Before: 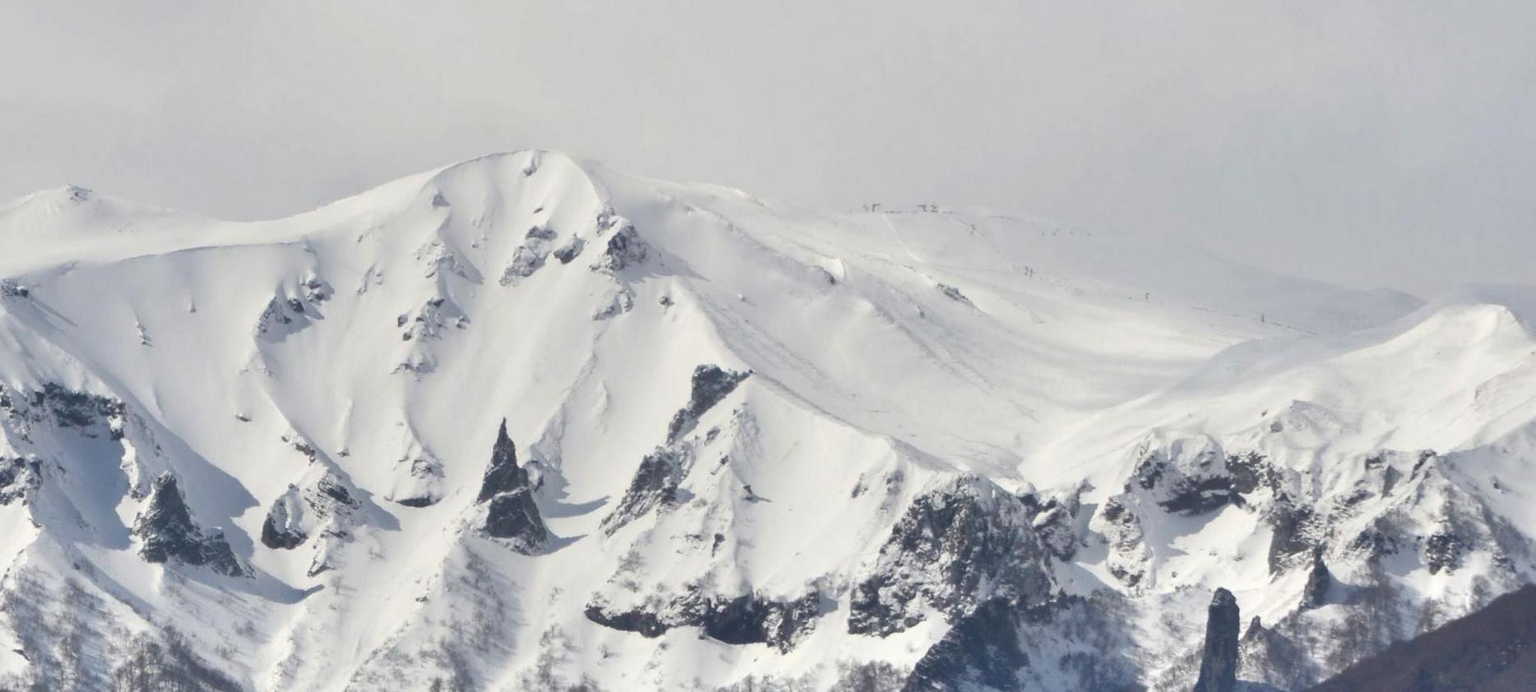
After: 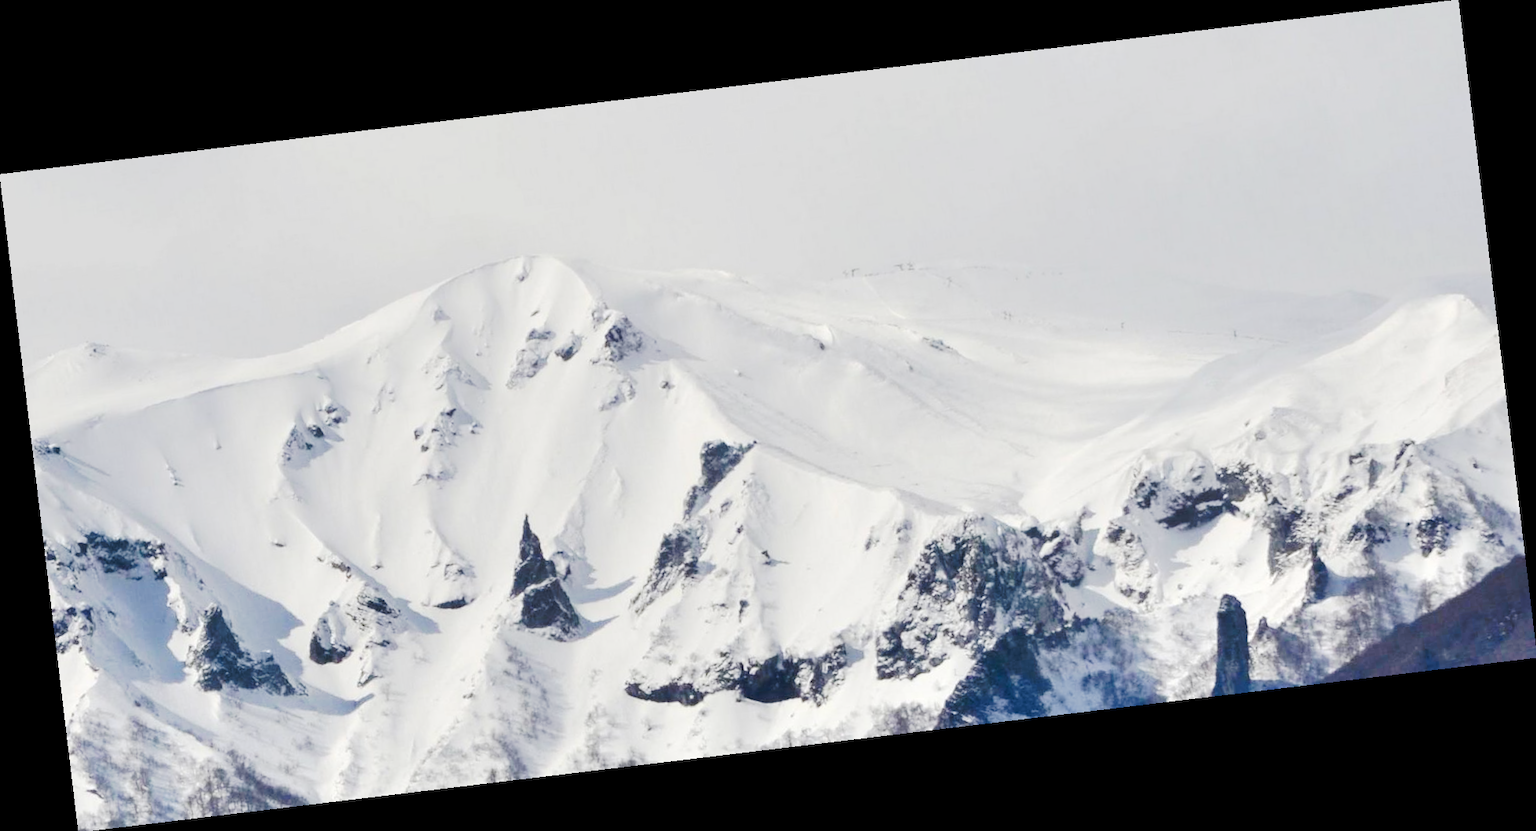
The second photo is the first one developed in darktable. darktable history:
tone curve: curves: ch0 [(0, 0) (0.003, 0.017) (0.011, 0.017) (0.025, 0.017) (0.044, 0.019) (0.069, 0.03) (0.1, 0.046) (0.136, 0.066) (0.177, 0.104) (0.224, 0.151) (0.277, 0.231) (0.335, 0.321) (0.399, 0.454) (0.468, 0.567) (0.543, 0.674) (0.623, 0.763) (0.709, 0.82) (0.801, 0.872) (0.898, 0.934) (1, 1)], preserve colors none
rotate and perspective: rotation -6.83°, automatic cropping off
